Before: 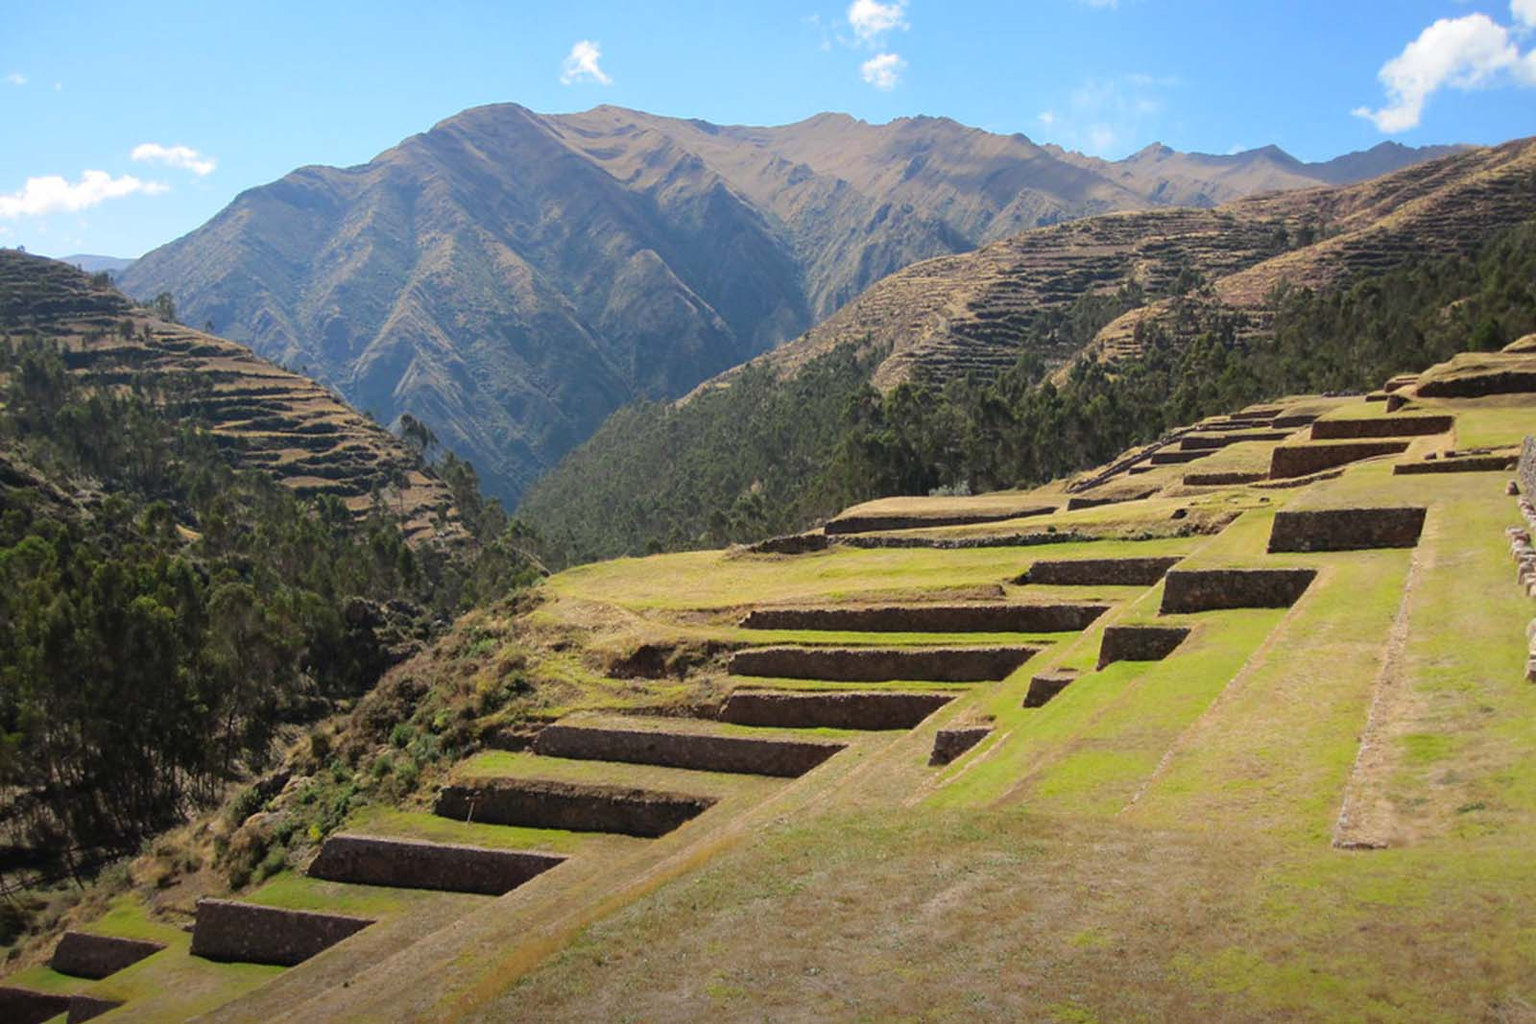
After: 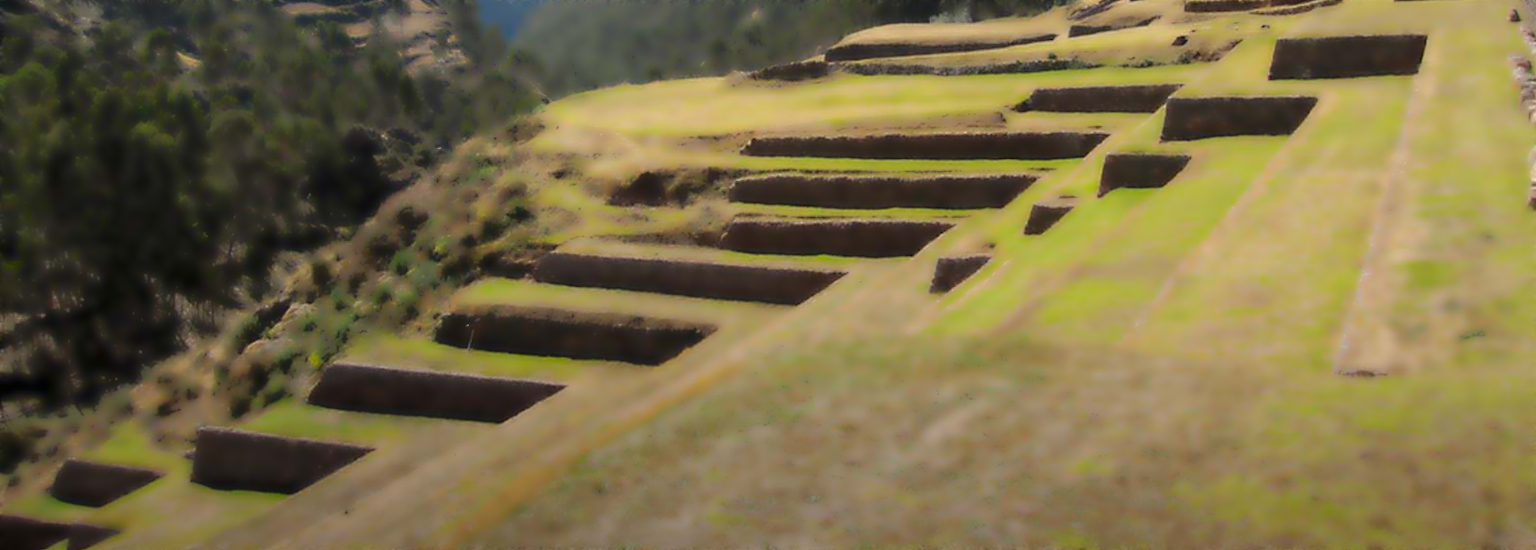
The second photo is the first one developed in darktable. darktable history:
crop and rotate: top 46.237%
lowpass: radius 4, soften with bilateral filter, unbound 0
local contrast: highlights 55%, shadows 52%, detail 130%, midtone range 0.452
